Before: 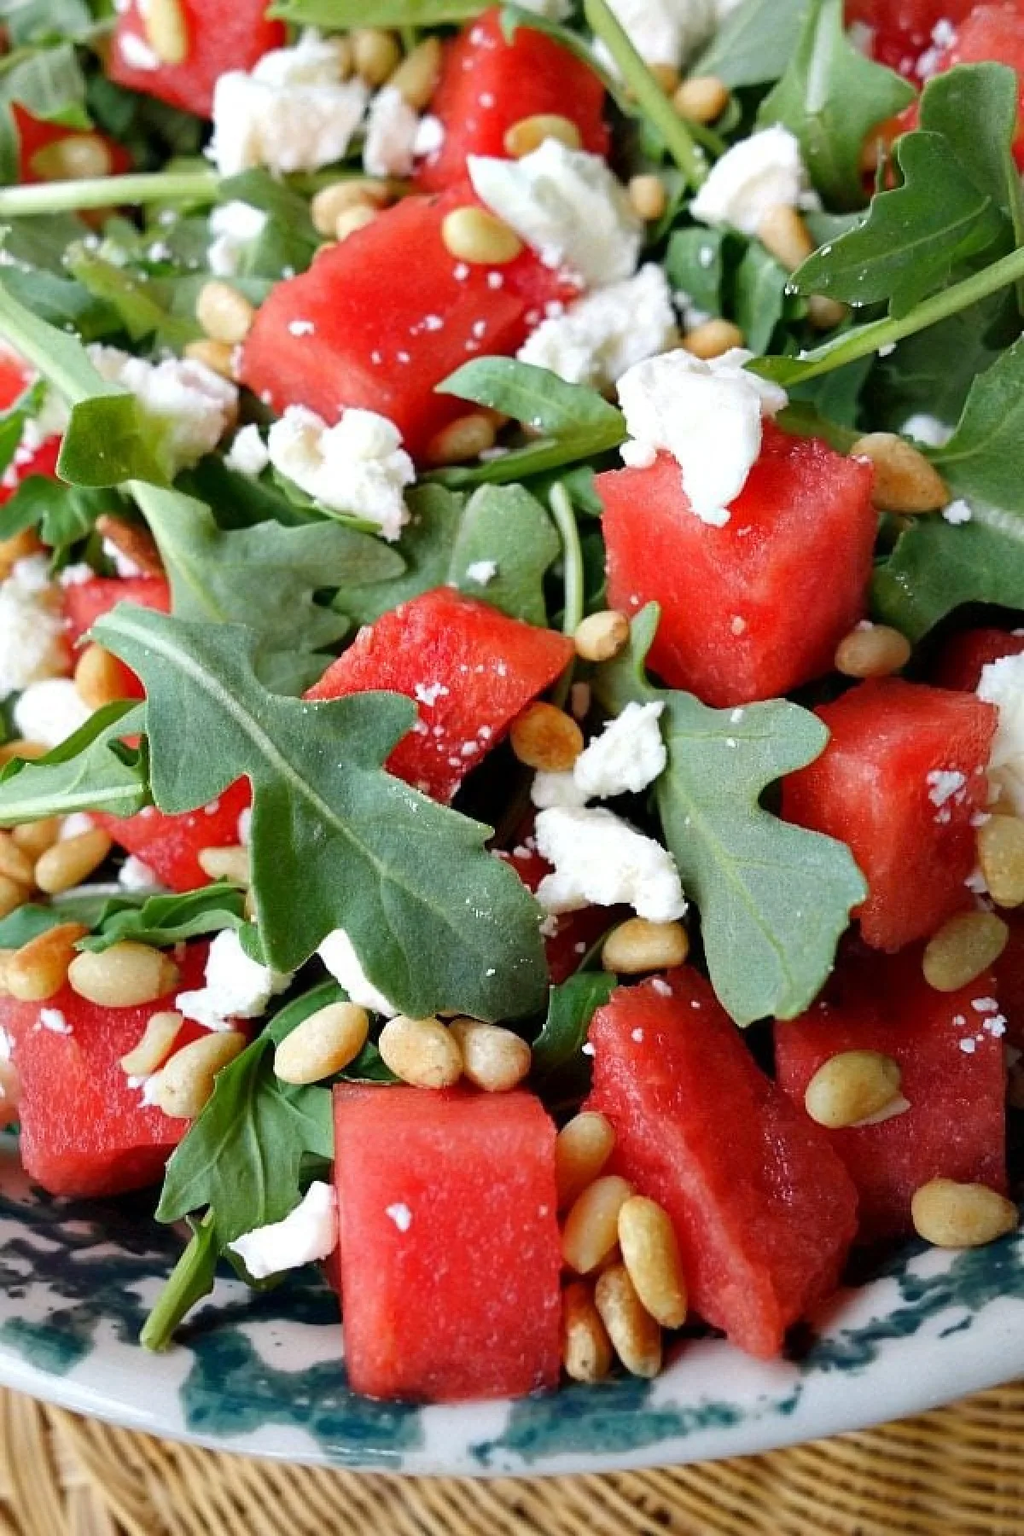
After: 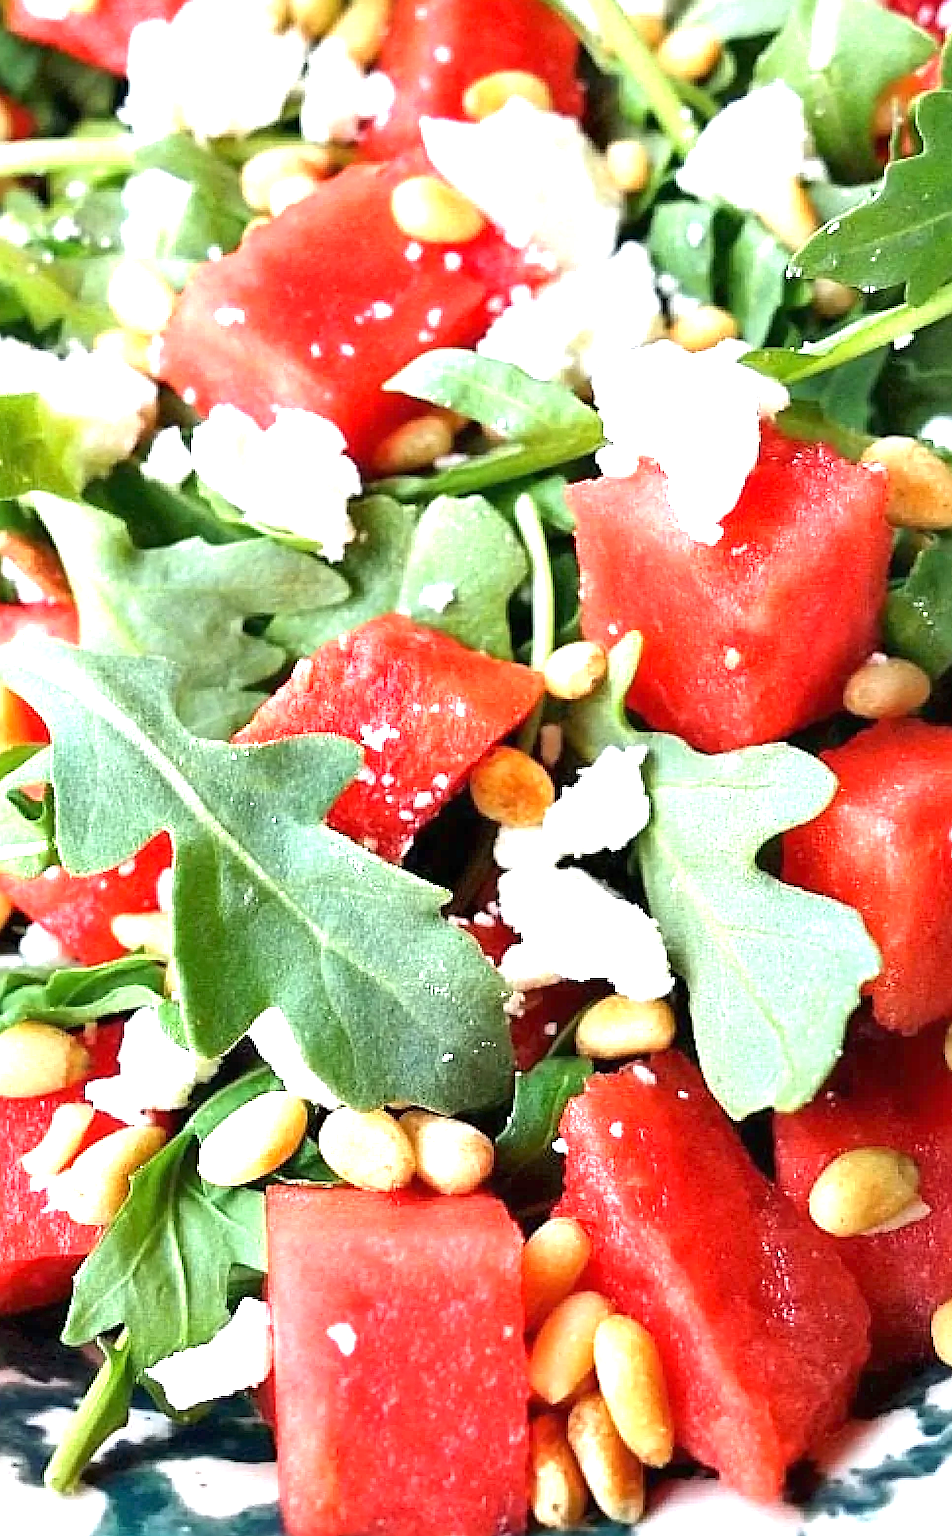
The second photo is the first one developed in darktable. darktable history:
exposure: black level correction 0, exposure 1.45 EV, compensate exposure bias true, compensate highlight preservation false
crop: left 9.929%, top 3.475%, right 9.188%, bottom 9.529%
sharpen: on, module defaults
